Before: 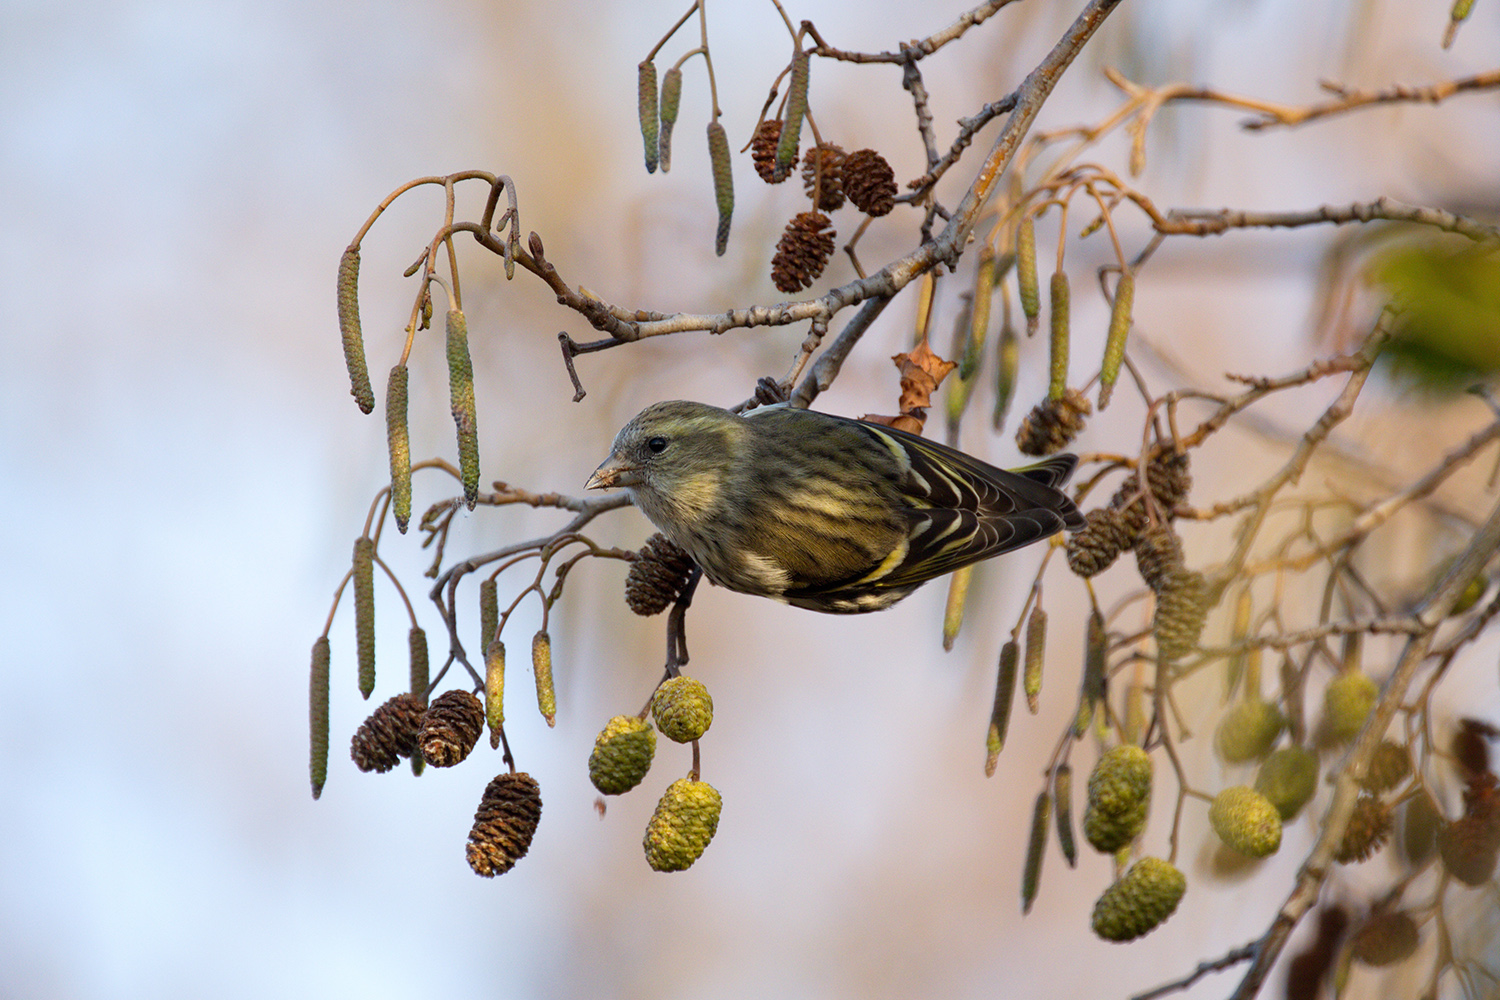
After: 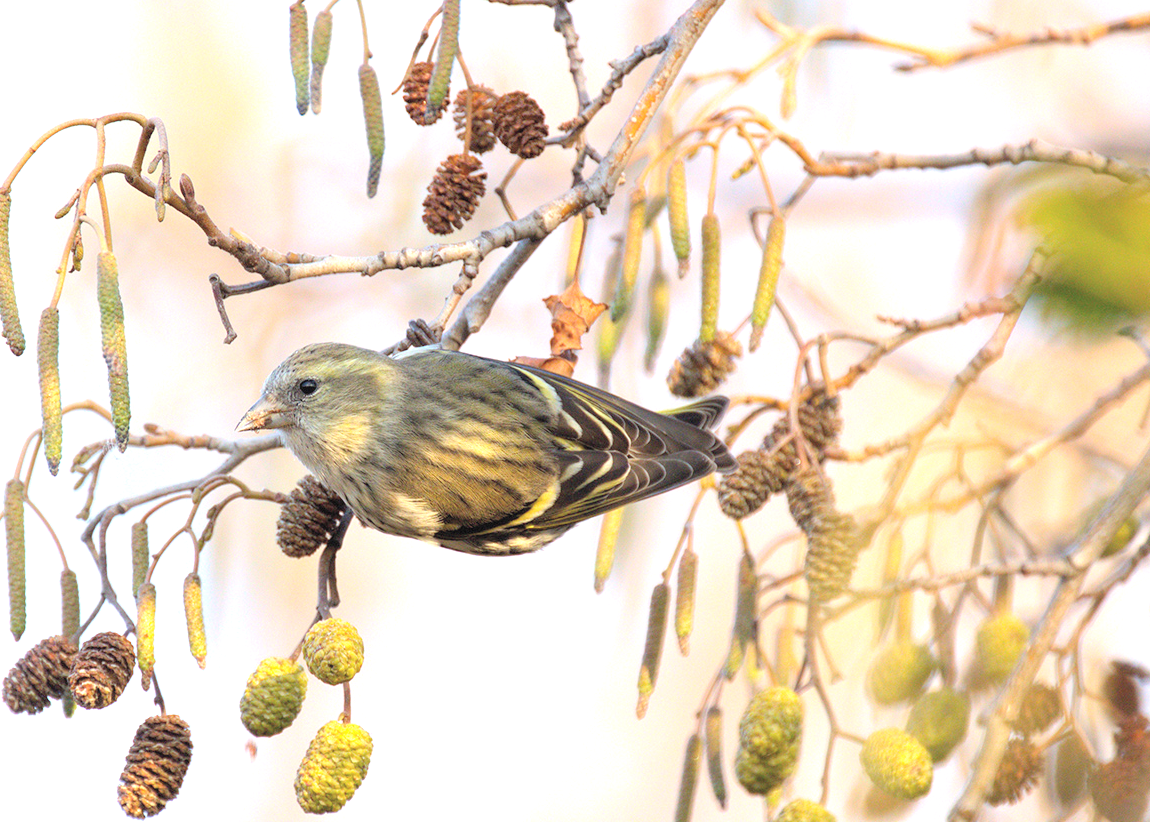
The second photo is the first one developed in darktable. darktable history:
crop: left 23.27%, top 5.891%, bottom 11.845%
exposure: black level correction 0, exposure 1.124 EV, compensate highlight preservation false
base curve: curves: ch0 [(0, 0) (0.283, 0.295) (1, 1)], preserve colors none
contrast brightness saturation: brightness 0.283
